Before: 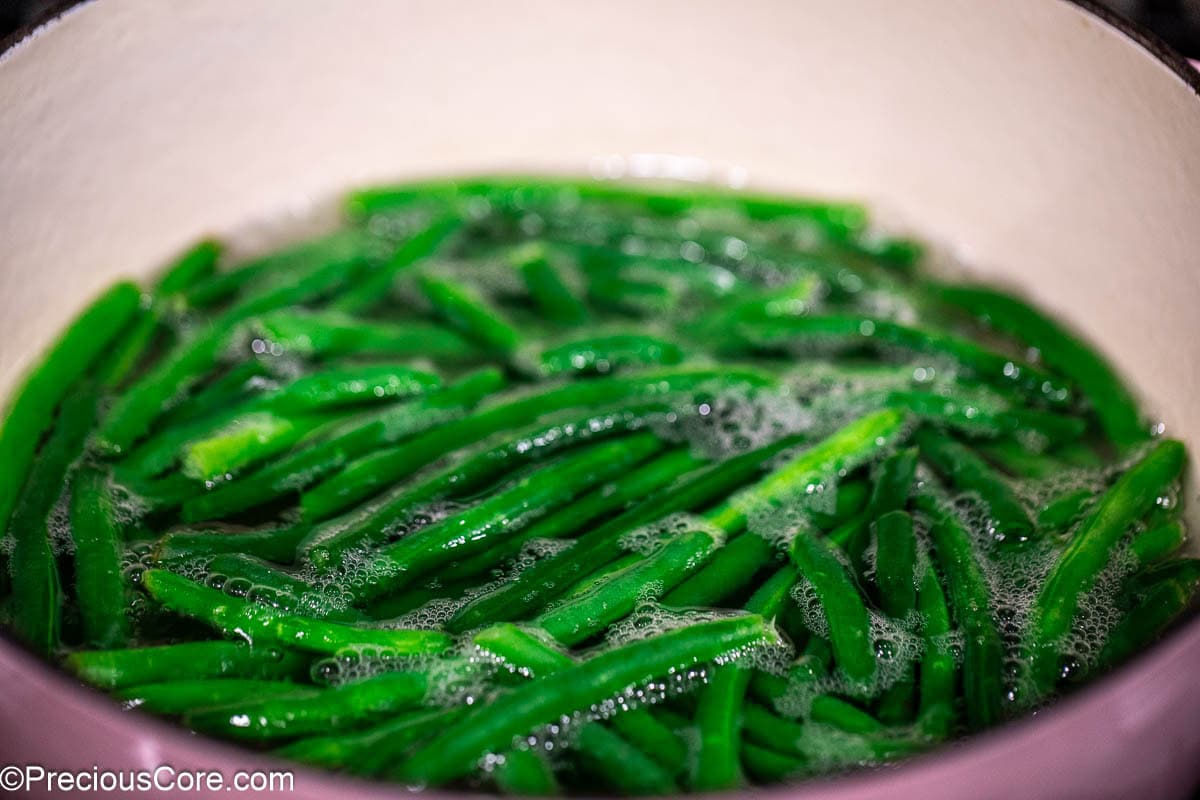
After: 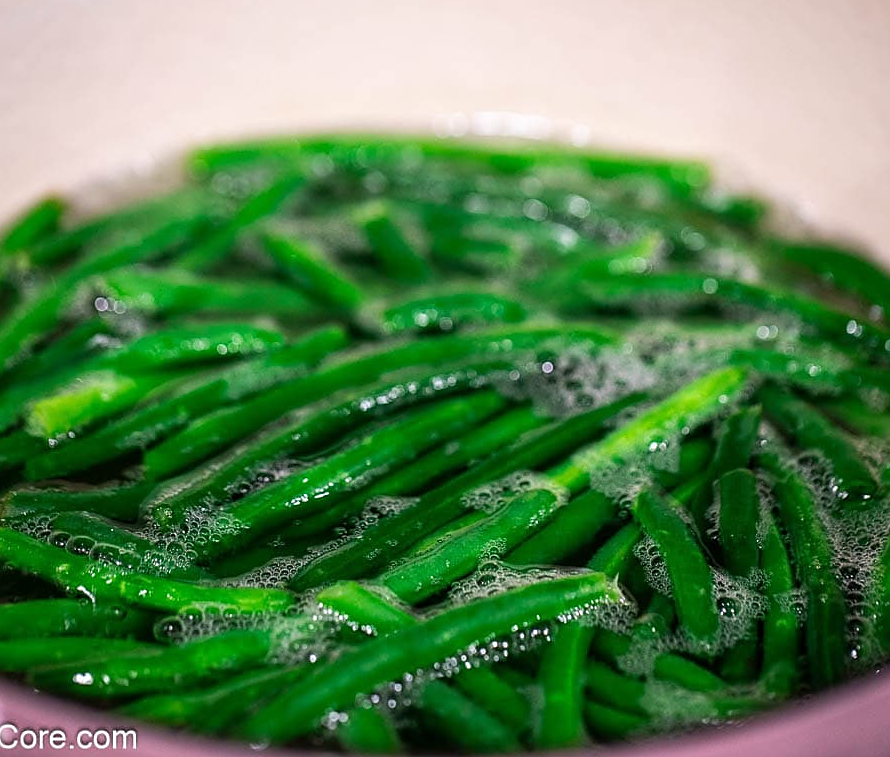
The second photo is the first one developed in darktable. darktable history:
sharpen: radius 1.864, amount 0.398, threshold 1.271
crop and rotate: left 13.15%, top 5.251%, right 12.609%
